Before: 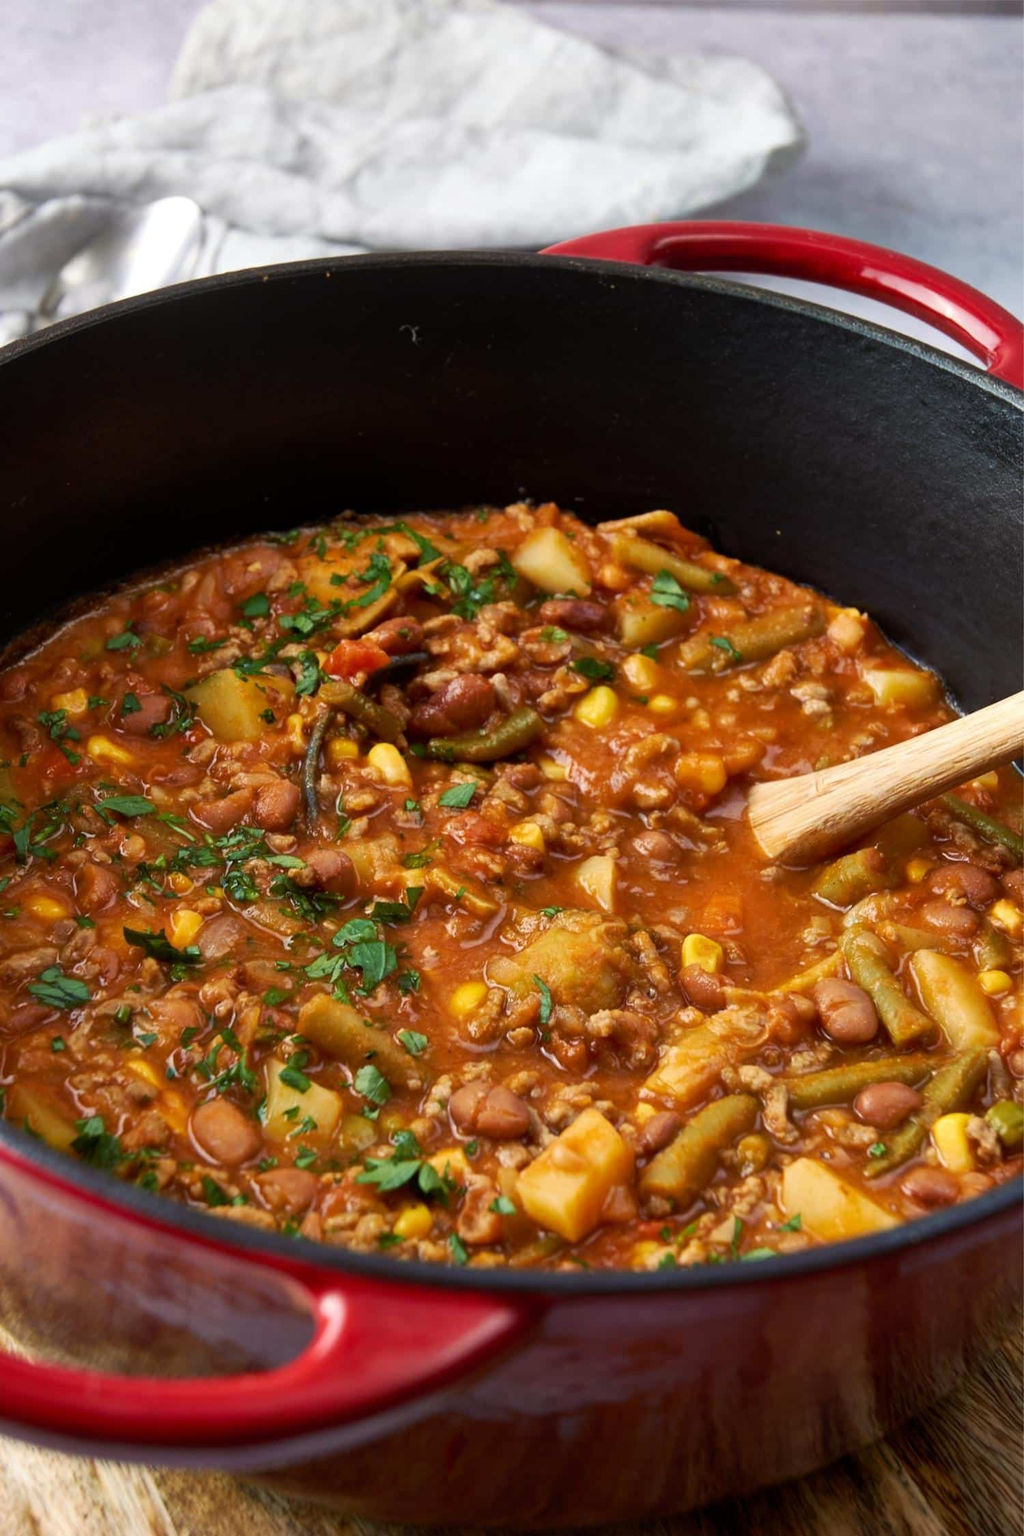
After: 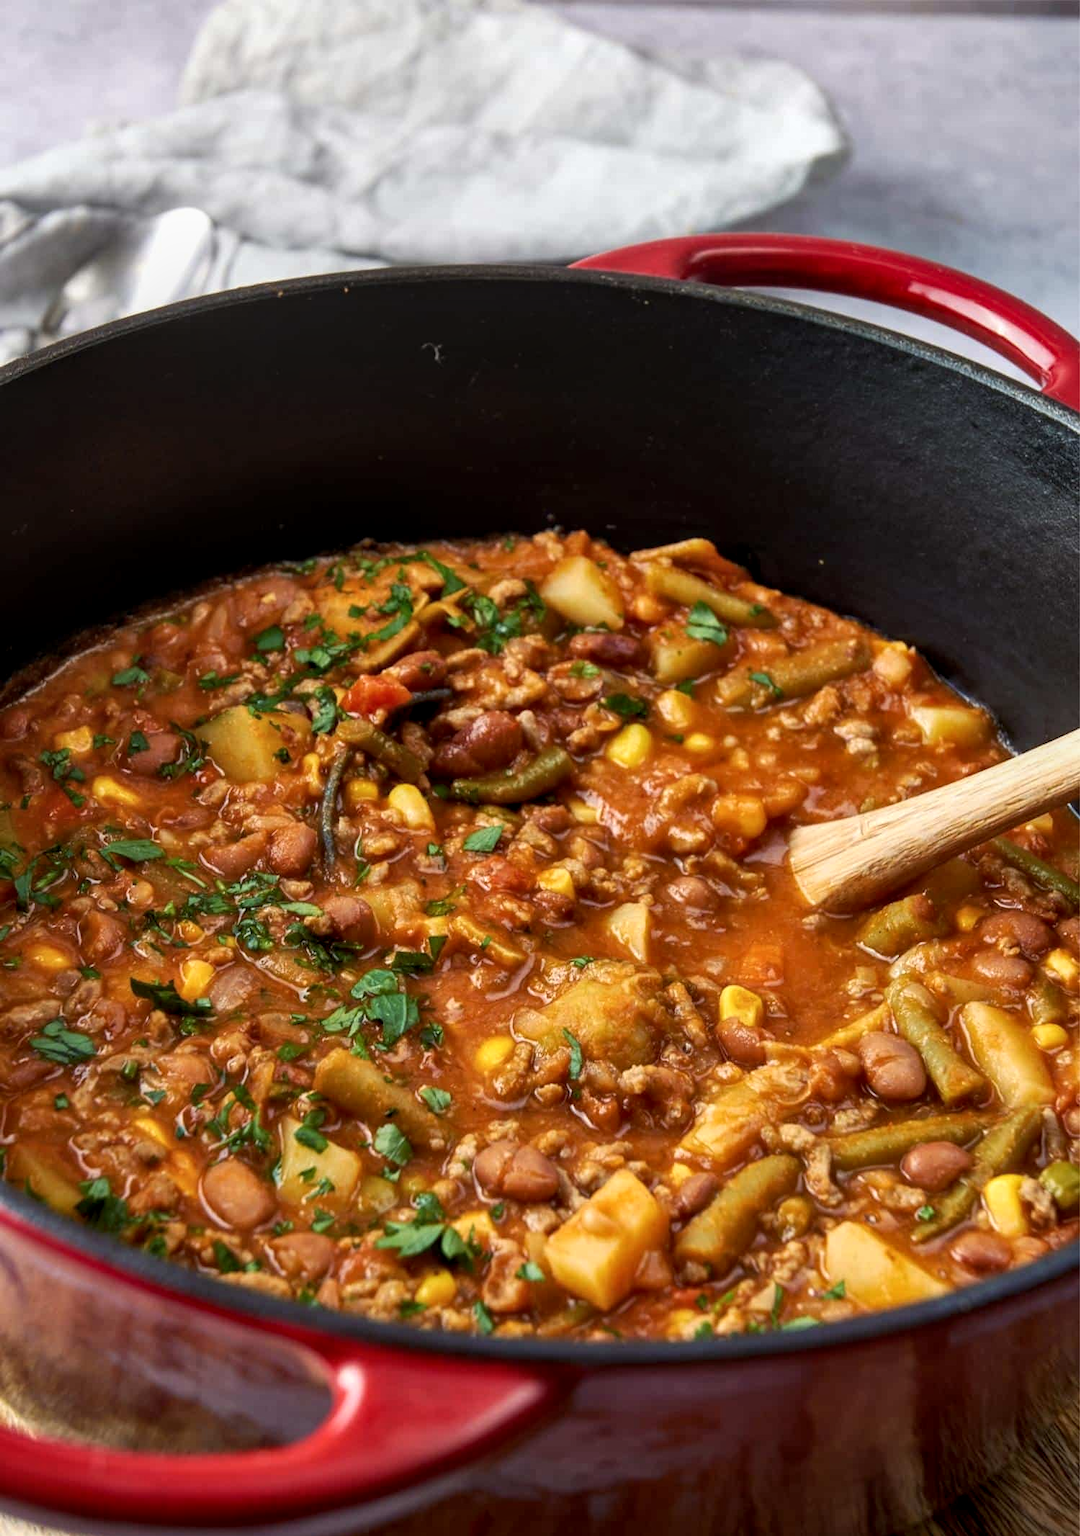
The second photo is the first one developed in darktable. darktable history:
local contrast: detail 130%
crop and rotate: top 0.002%, bottom 5.178%
